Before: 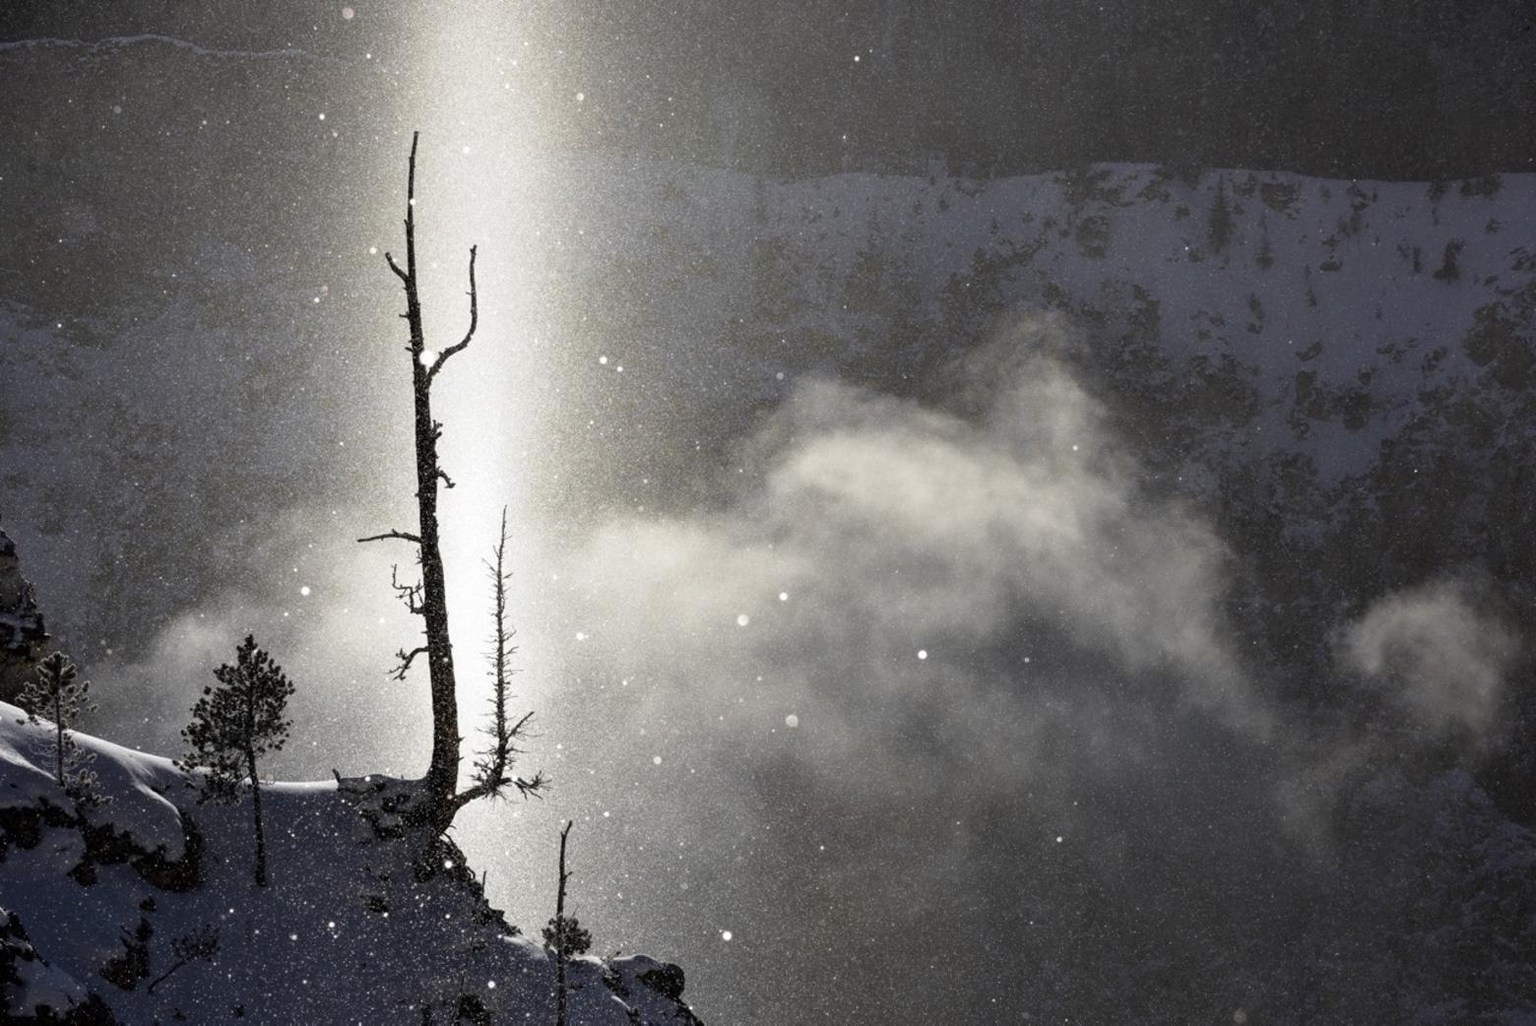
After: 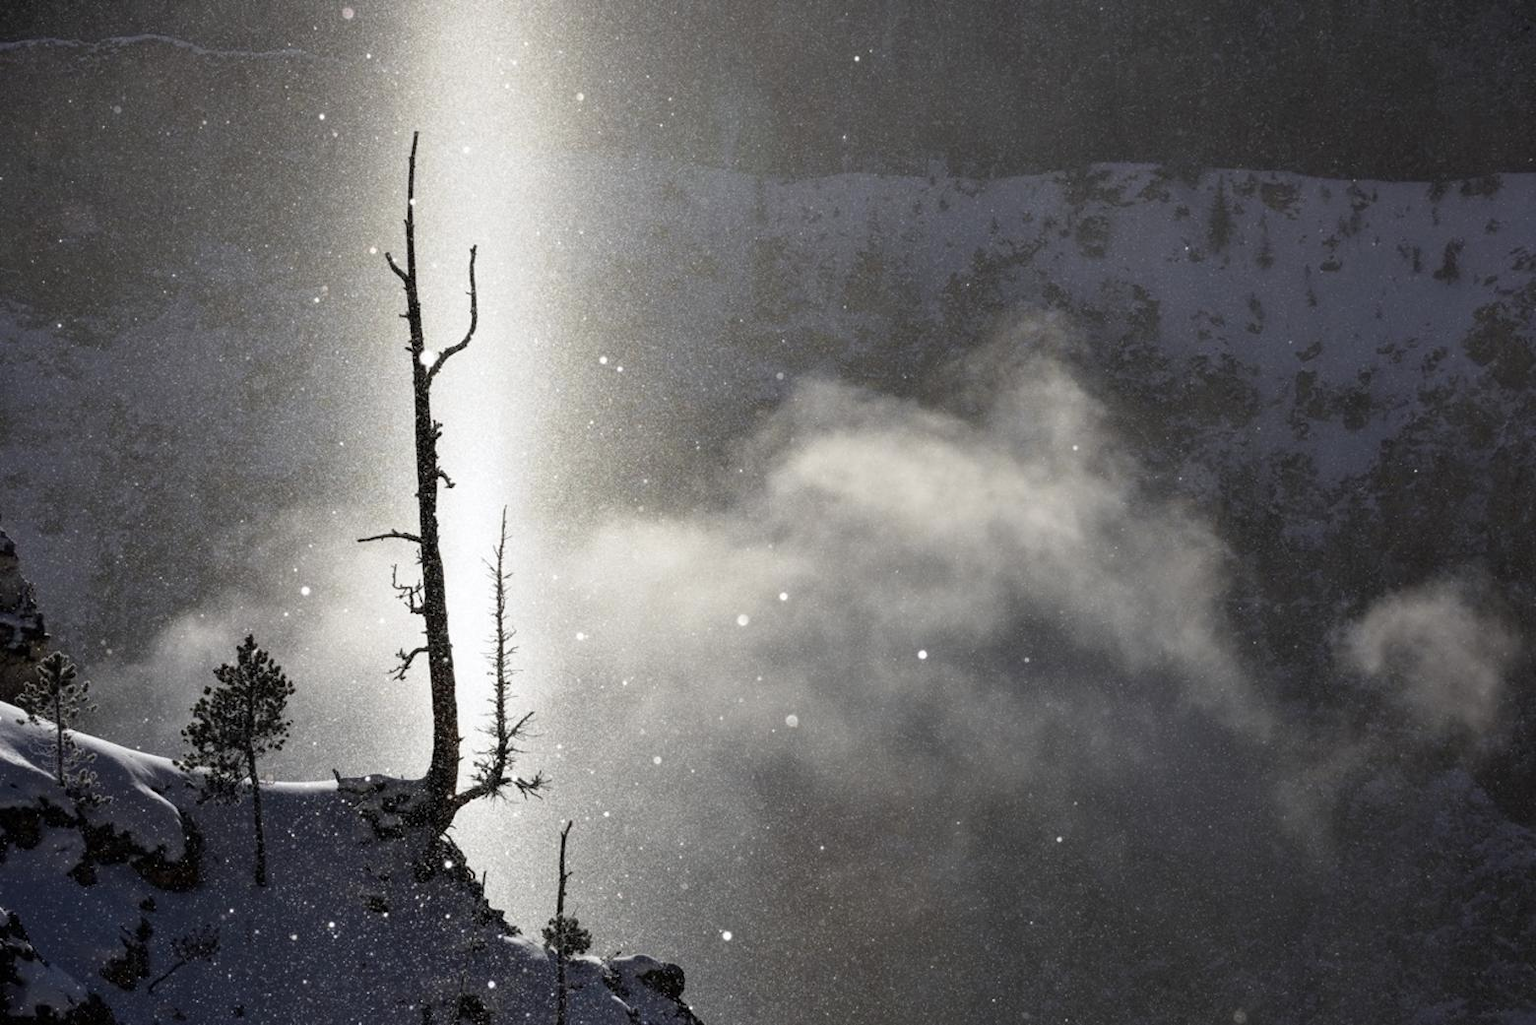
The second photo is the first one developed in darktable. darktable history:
color correction: highlights a* 0.002, highlights b* -0.762
